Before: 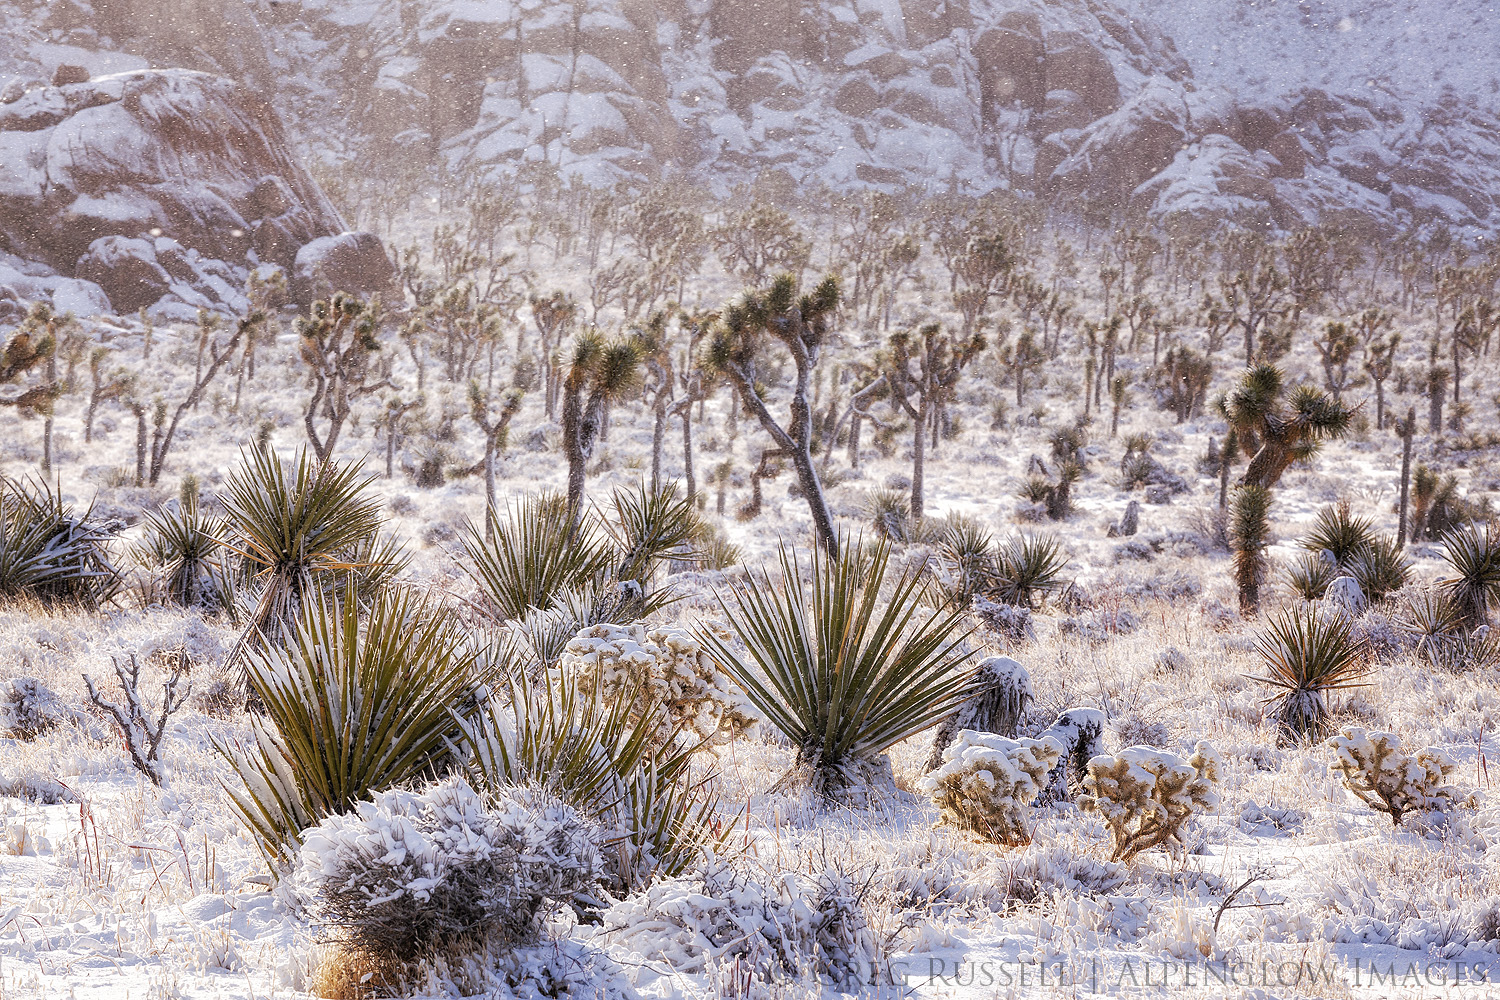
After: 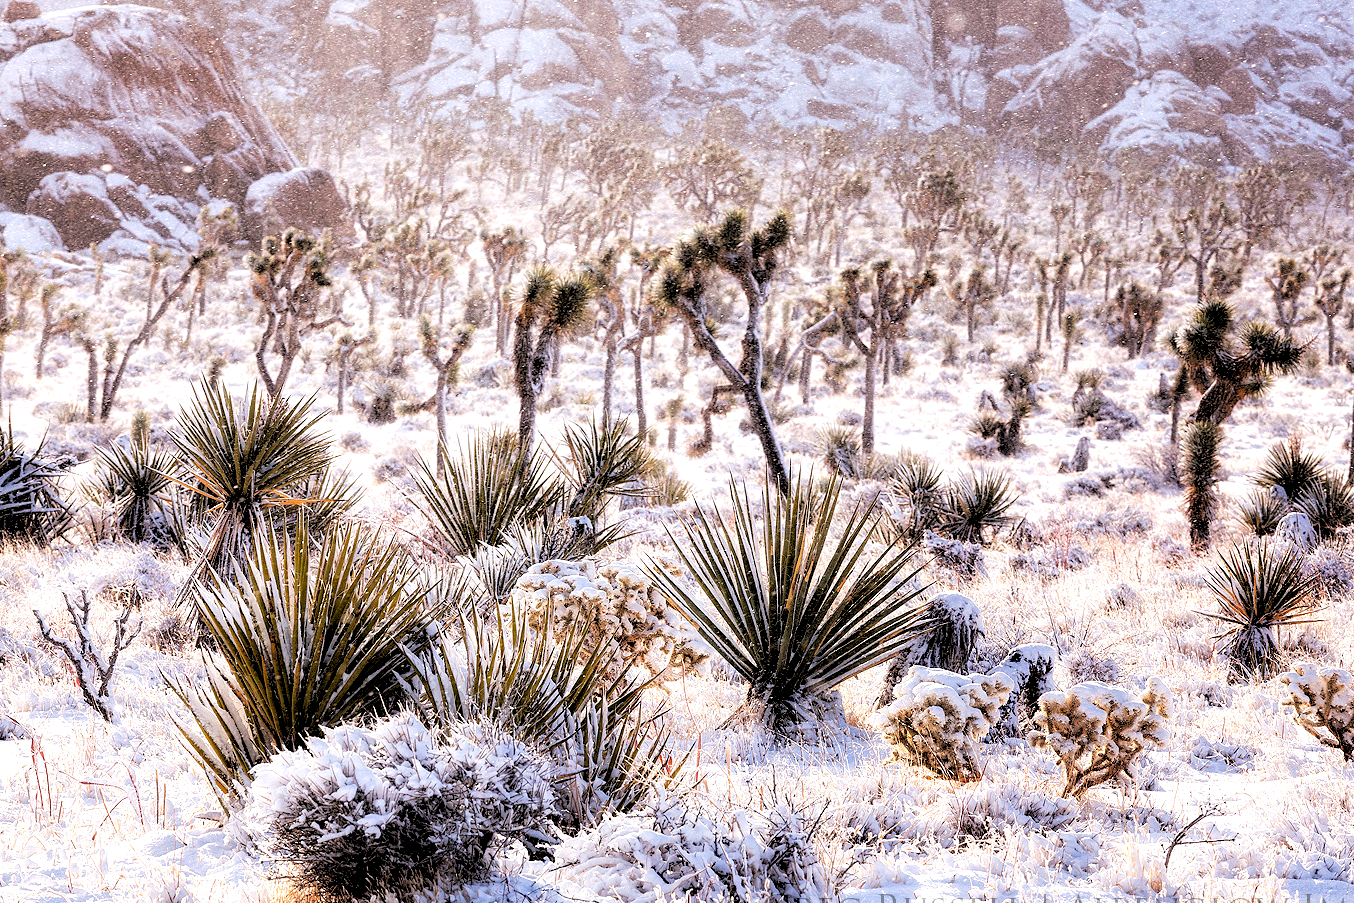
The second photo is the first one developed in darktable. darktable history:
crop: left 3.305%, top 6.436%, right 6.389%, bottom 3.258%
tone equalizer: -8 EV -0.417 EV, -7 EV -0.389 EV, -6 EV -0.333 EV, -5 EV -0.222 EV, -3 EV 0.222 EV, -2 EV 0.333 EV, -1 EV 0.389 EV, +0 EV 0.417 EV, edges refinement/feathering 500, mask exposure compensation -1.25 EV, preserve details no
rgb levels: levels [[0.029, 0.461, 0.922], [0, 0.5, 1], [0, 0.5, 1]]
